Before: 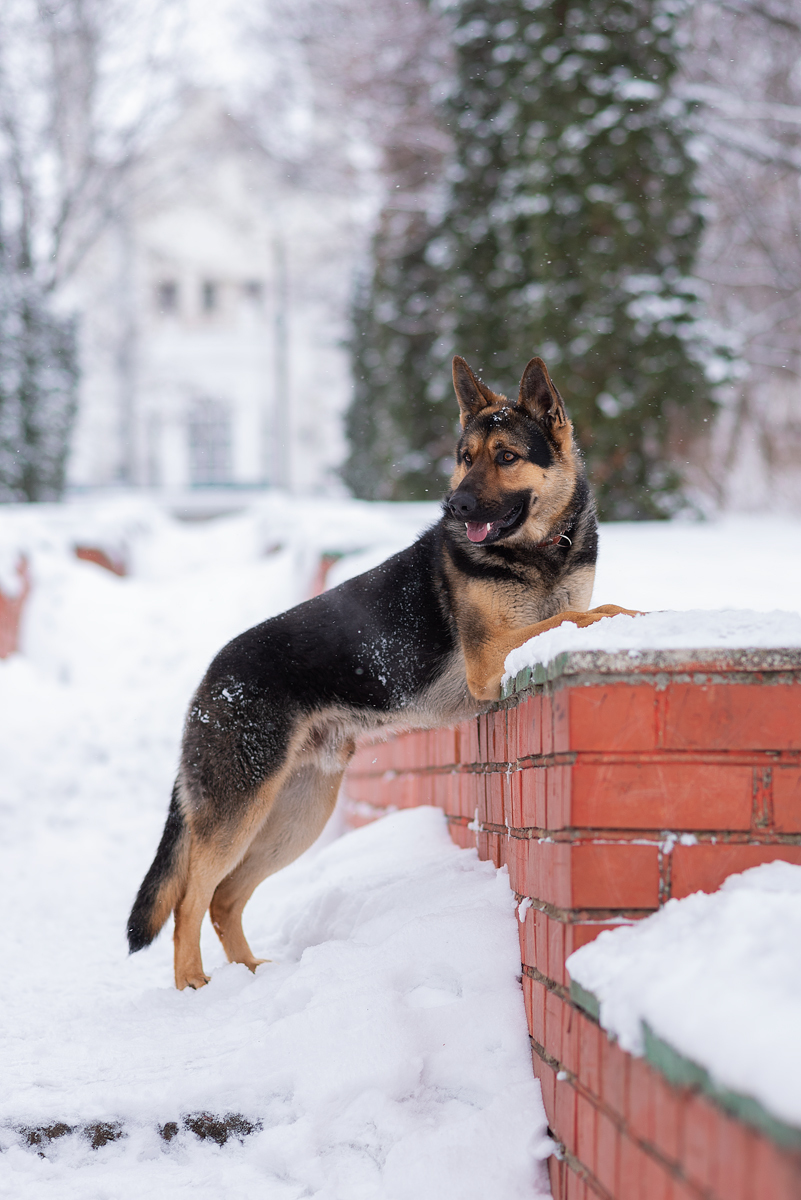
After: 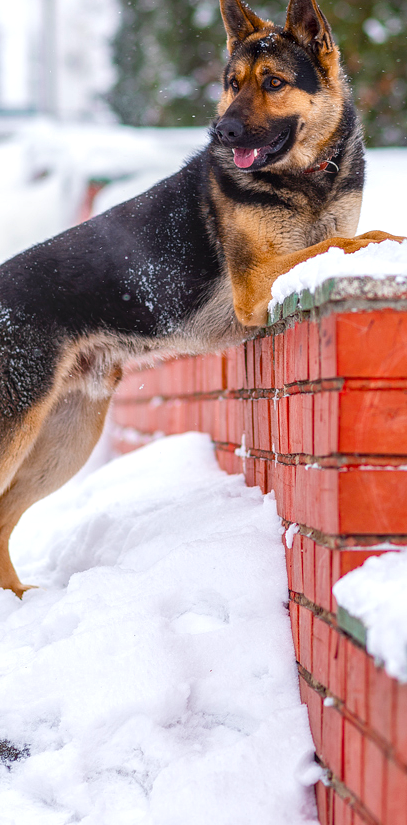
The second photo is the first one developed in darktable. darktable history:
local contrast: highlights 3%, shadows 2%, detail 134%
color balance rgb: linear chroma grading › global chroma 15.381%, perceptual saturation grading › global saturation 45.228%, perceptual saturation grading › highlights -49.619%, perceptual saturation grading › shadows 29.402%, perceptual brilliance grading › highlights 7.476%, perceptual brilliance grading › mid-tones 3.458%, perceptual brilliance grading › shadows 1.71%
crop and rotate: left 29.245%, top 31.174%, right 19.829%
